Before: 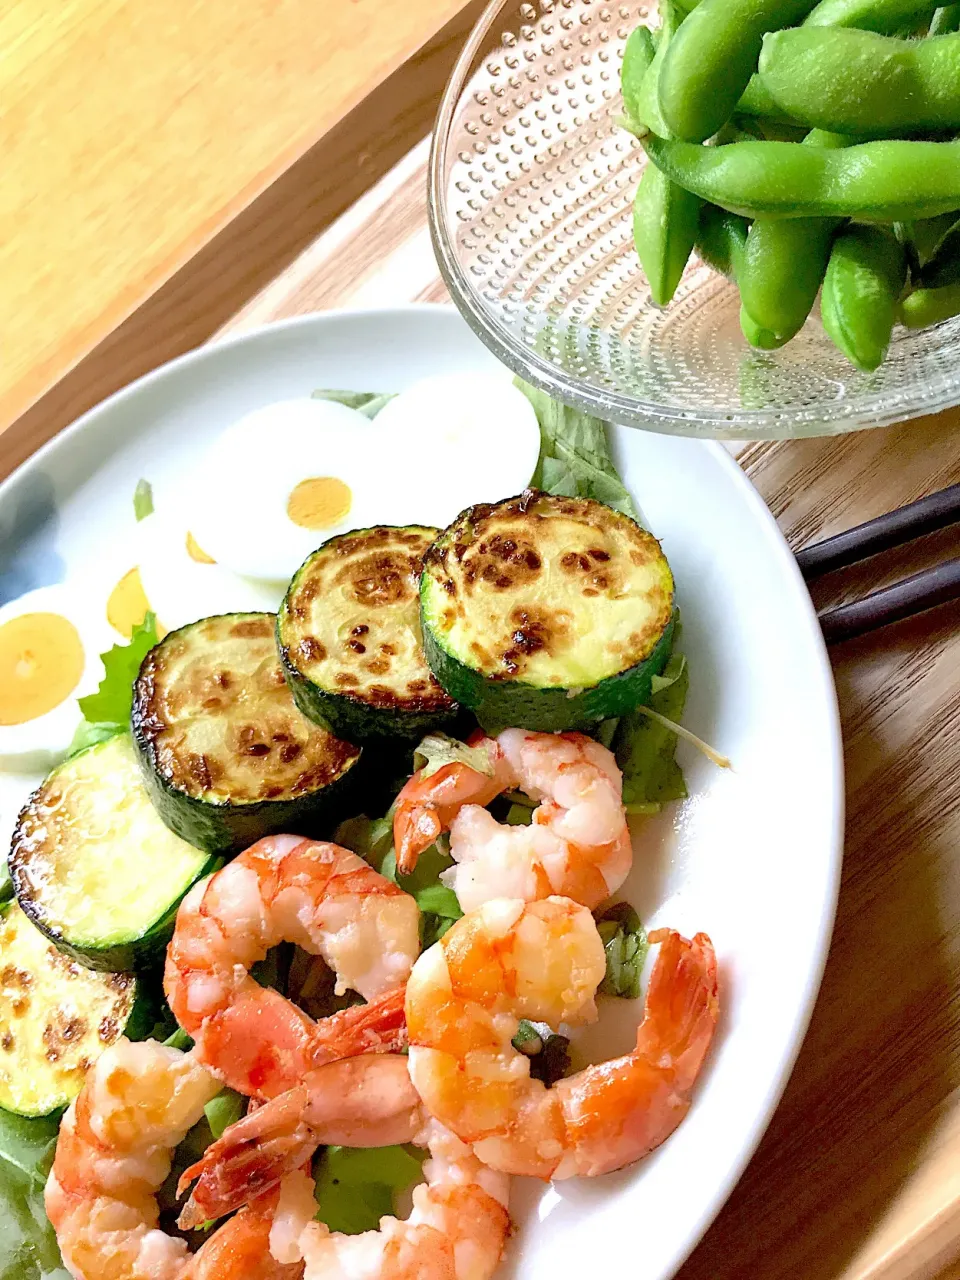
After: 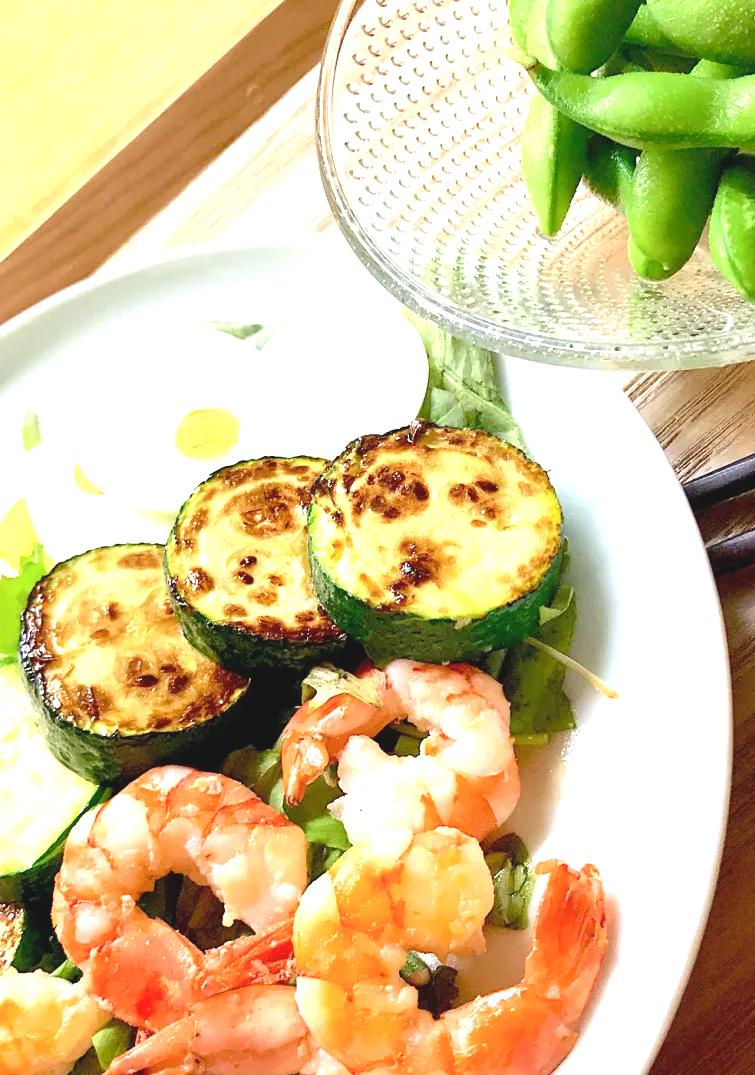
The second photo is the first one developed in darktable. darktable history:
crop: left 11.692%, top 5.393%, right 9.596%, bottom 10.615%
exposure: black level correction -0.005, exposure 0.625 EV, compensate exposure bias true, compensate highlight preservation false
color balance rgb: shadows lift › chroma 1.011%, shadows lift › hue 240.76°, highlights gain › luminance 6.194%, highlights gain › chroma 2.616%, highlights gain › hue 87.85°, perceptual saturation grading › global saturation -2.284%, perceptual saturation grading › highlights -6.909%, perceptual saturation grading › mid-tones 8.586%, perceptual saturation grading › shadows 2.925%, global vibrance 20%
